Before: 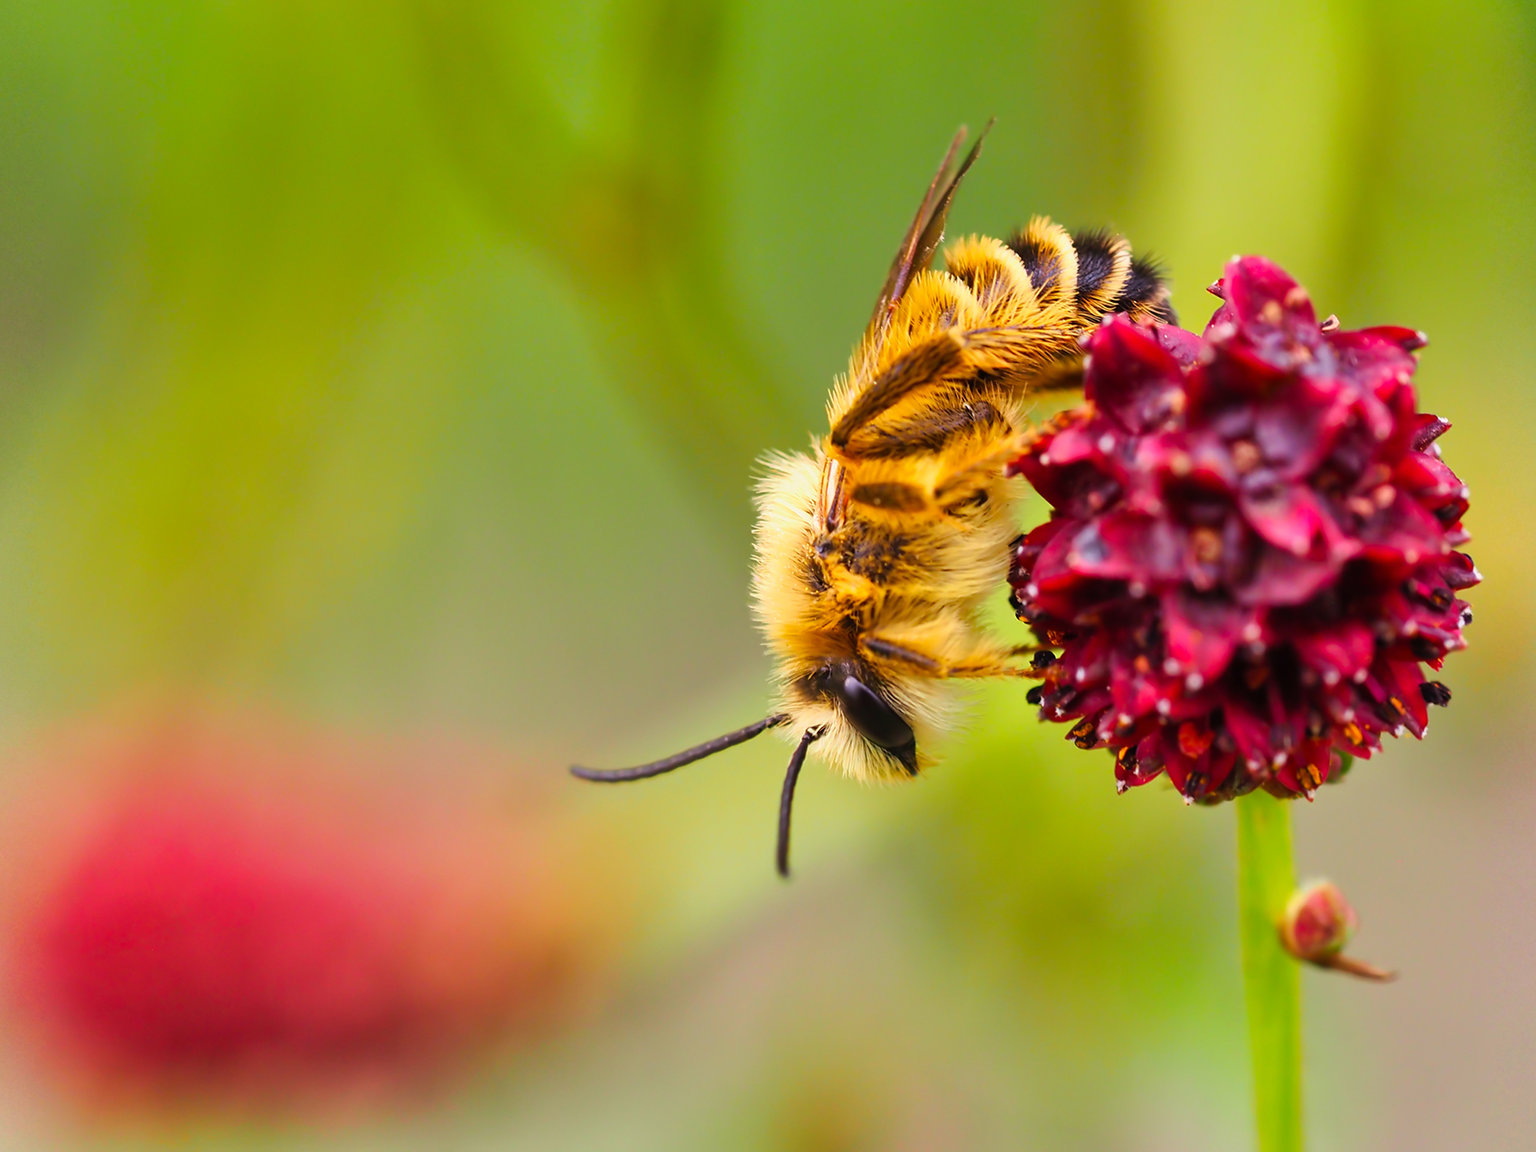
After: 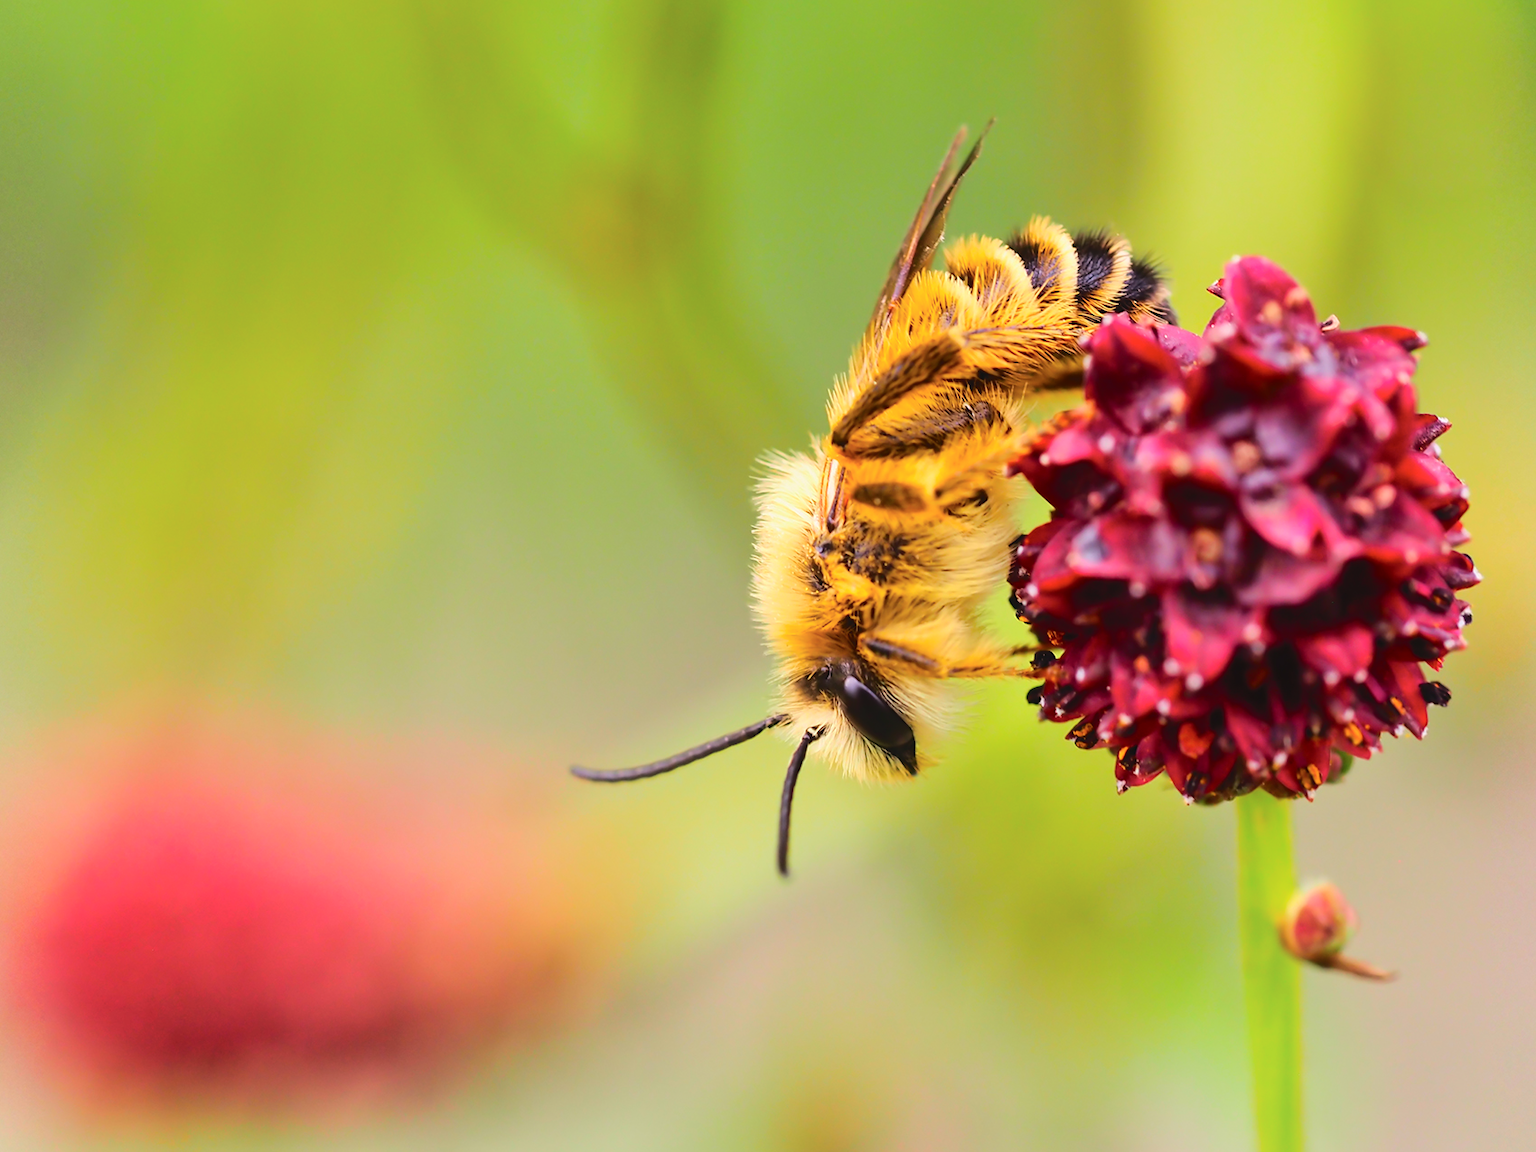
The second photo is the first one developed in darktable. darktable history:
shadows and highlights: radius 93.61, shadows -13.5, white point adjustment 0.261, highlights 32.67, compress 48.3%, soften with gaussian
local contrast: mode bilateral grid, contrast 20, coarseness 51, detail 103%, midtone range 0.2
tone curve: curves: ch0 [(0, 0) (0.003, 0.047) (0.011, 0.051) (0.025, 0.061) (0.044, 0.075) (0.069, 0.09) (0.1, 0.102) (0.136, 0.125) (0.177, 0.173) (0.224, 0.226) (0.277, 0.303) (0.335, 0.388) (0.399, 0.469) (0.468, 0.545) (0.543, 0.623) (0.623, 0.695) (0.709, 0.766) (0.801, 0.832) (0.898, 0.905) (1, 1)], color space Lab, independent channels, preserve colors none
